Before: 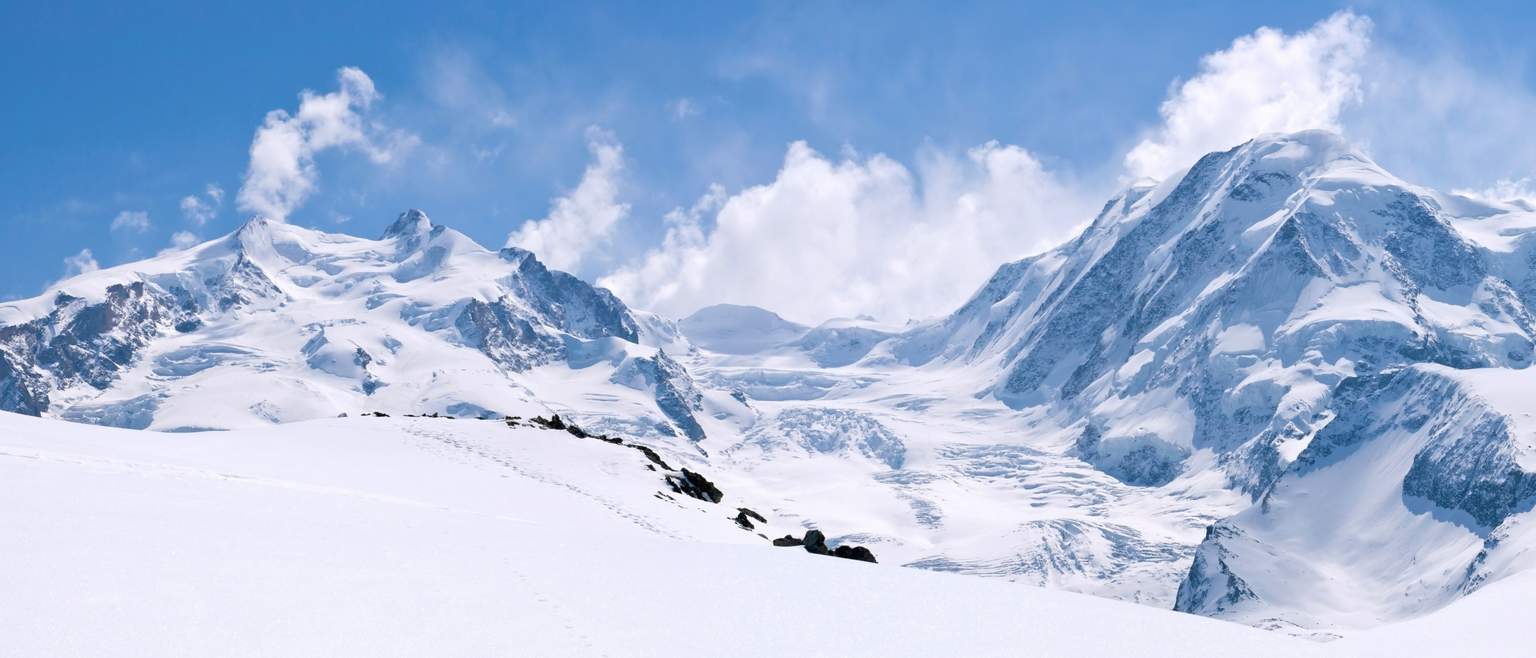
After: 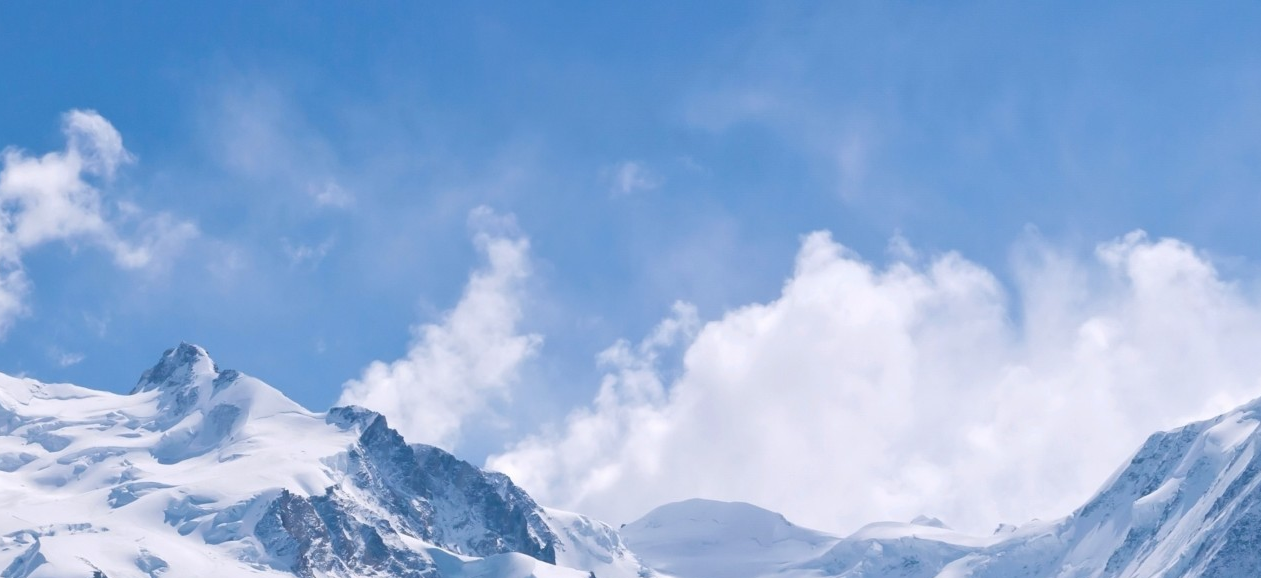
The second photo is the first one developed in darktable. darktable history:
crop: left 19.556%, right 30.401%, bottom 46.458%
white balance: emerald 1
